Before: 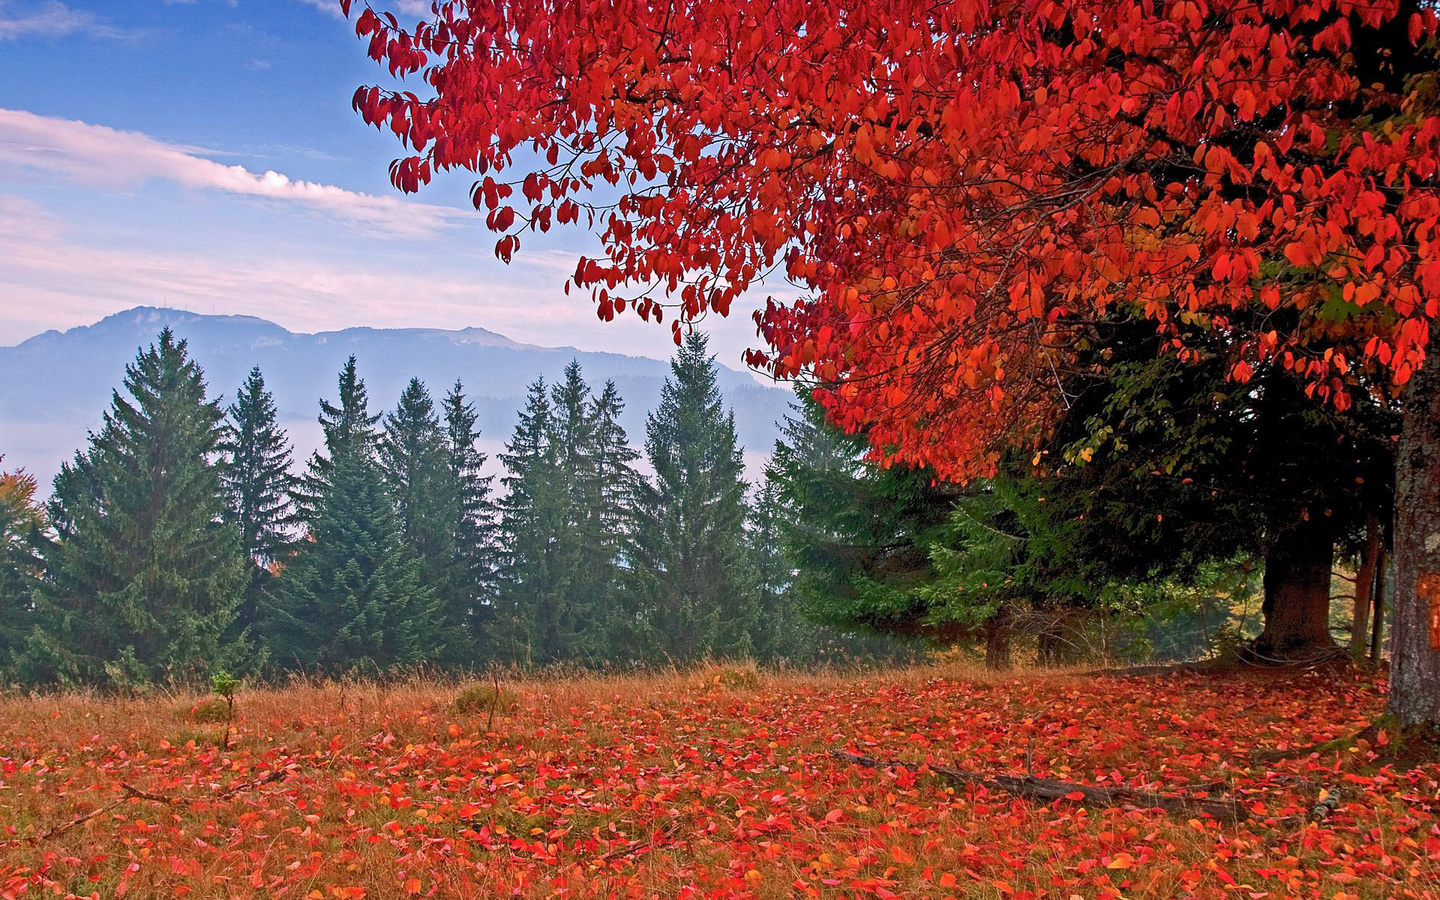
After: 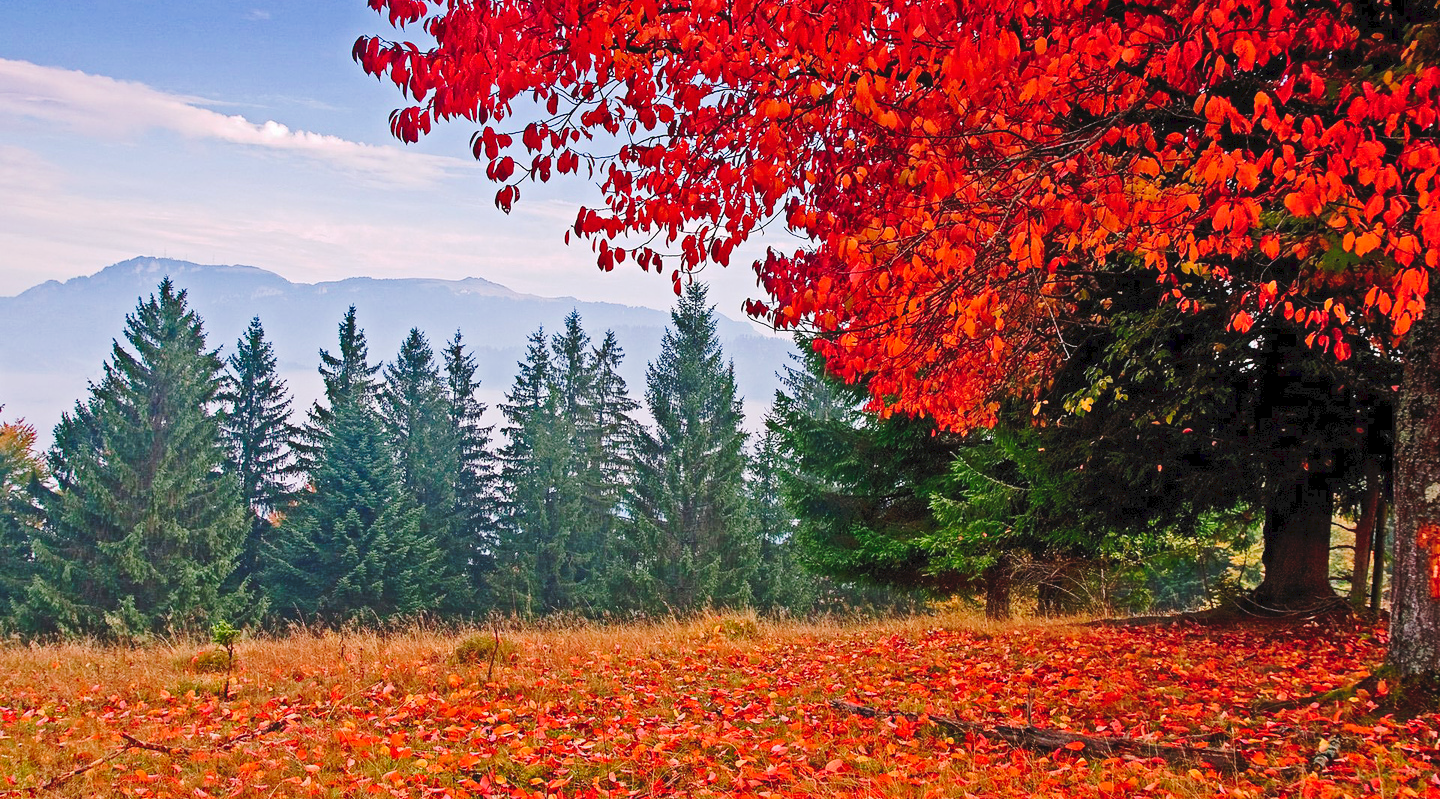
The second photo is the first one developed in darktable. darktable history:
tone curve: curves: ch0 [(0, 0) (0.003, 0.049) (0.011, 0.052) (0.025, 0.057) (0.044, 0.069) (0.069, 0.076) (0.1, 0.09) (0.136, 0.111) (0.177, 0.15) (0.224, 0.197) (0.277, 0.267) (0.335, 0.366) (0.399, 0.477) (0.468, 0.561) (0.543, 0.651) (0.623, 0.733) (0.709, 0.804) (0.801, 0.869) (0.898, 0.924) (1, 1)], preserve colors none
crop and rotate: top 5.609%, bottom 5.609%
shadows and highlights: shadows 37.27, highlights -28.18, soften with gaussian
